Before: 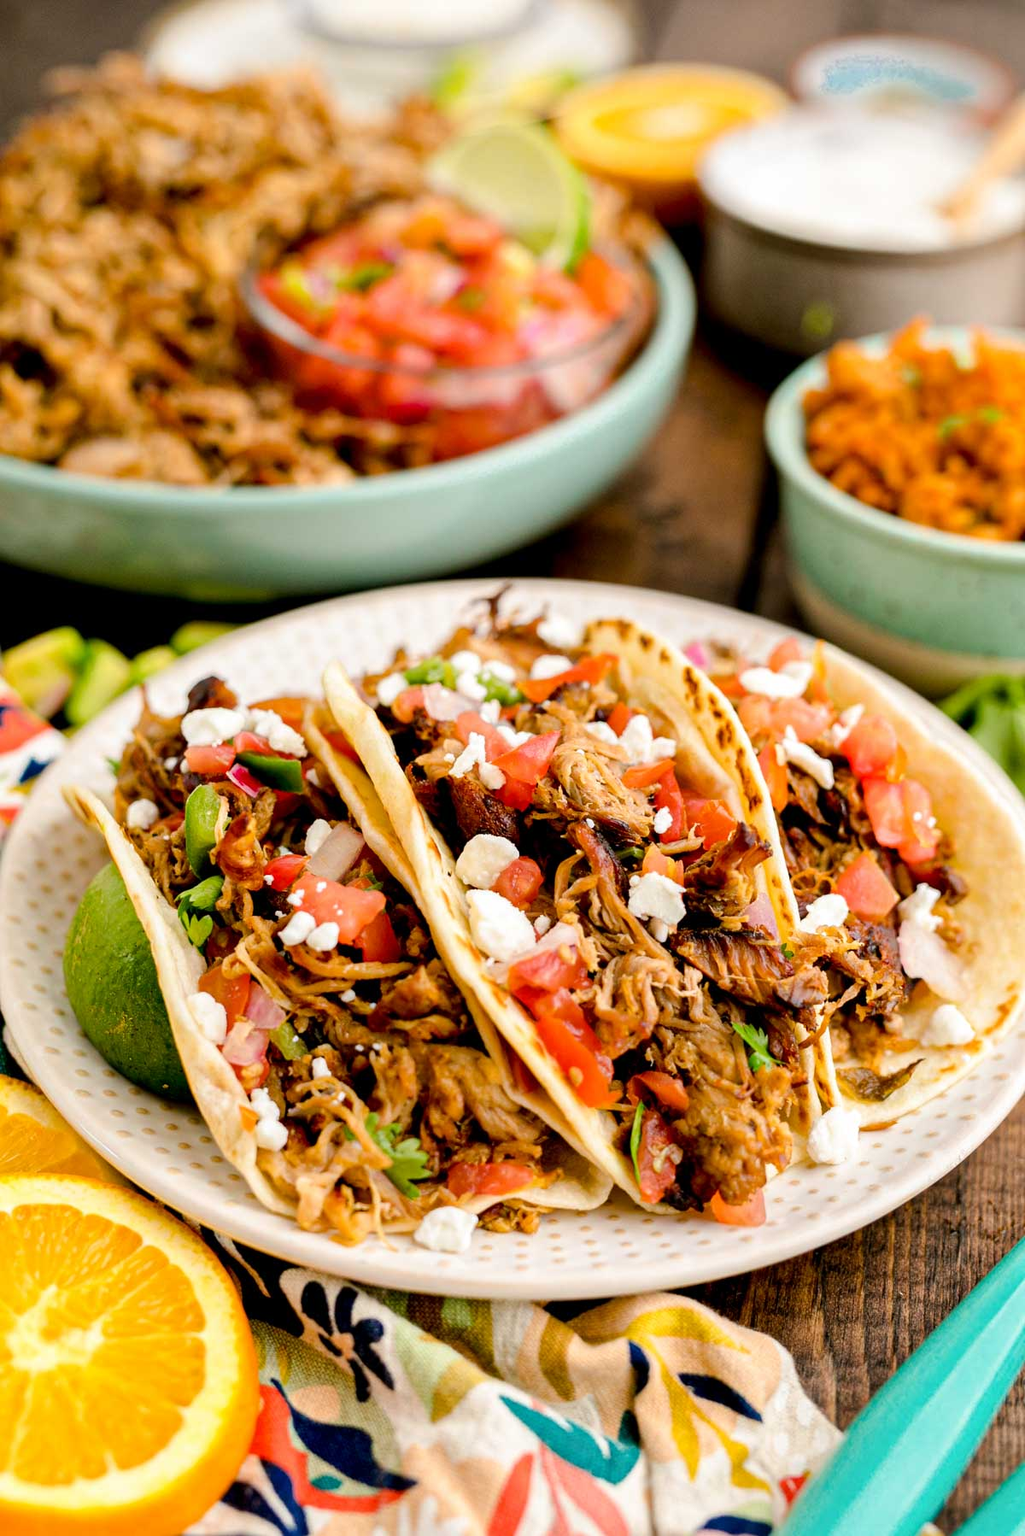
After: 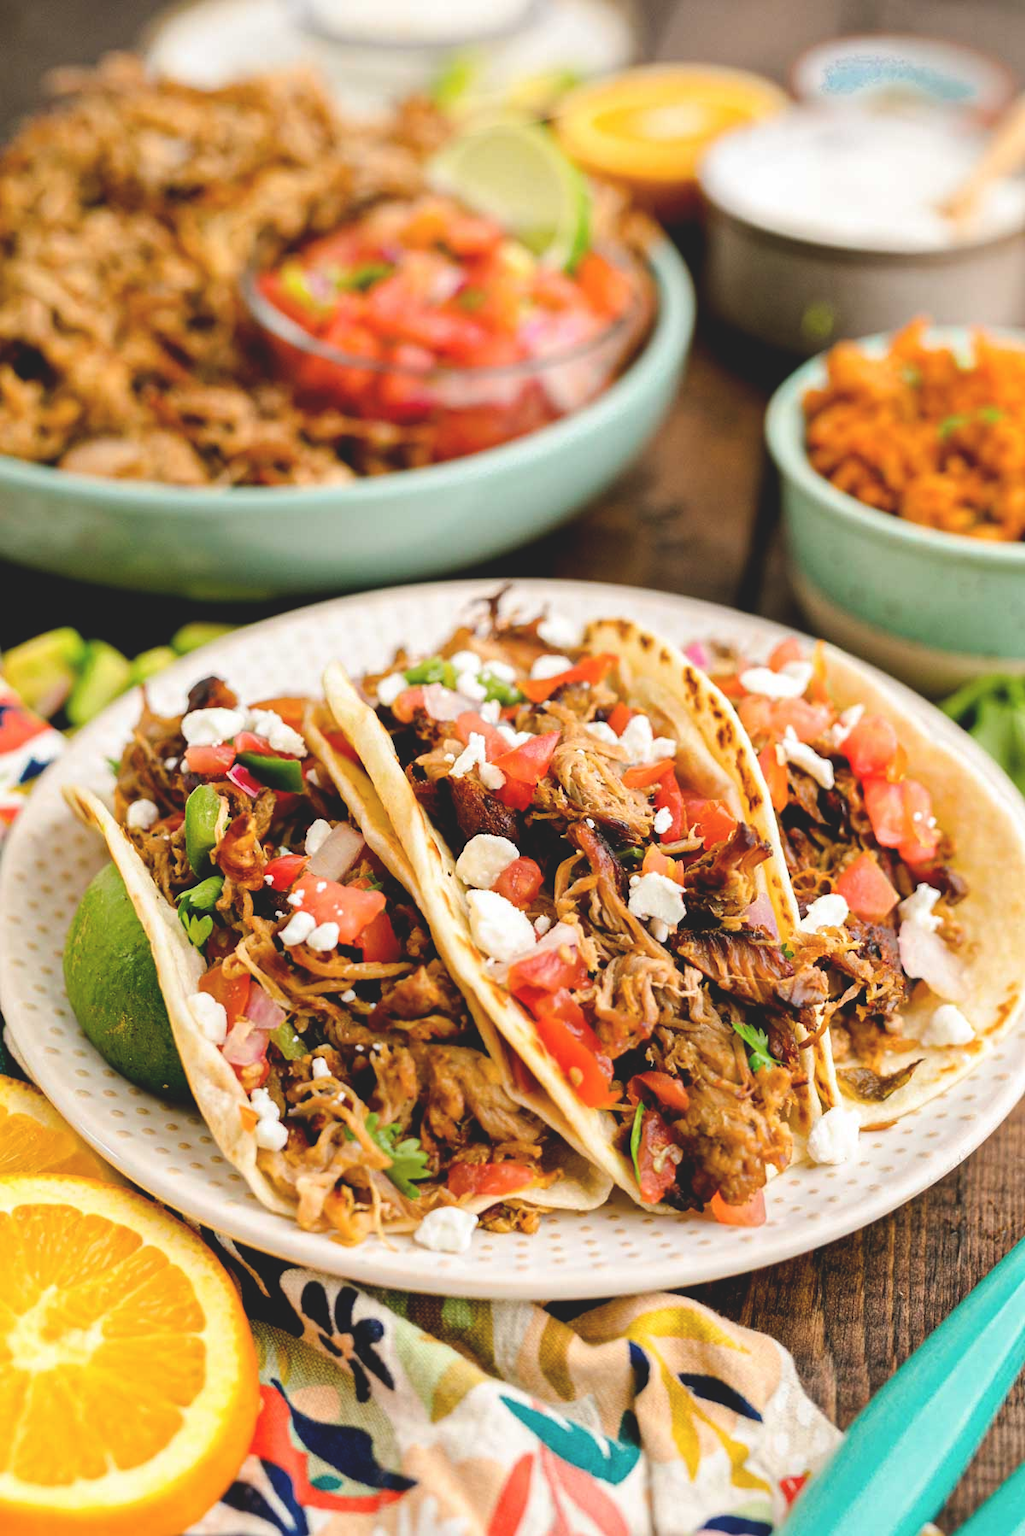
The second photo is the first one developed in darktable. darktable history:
exposure: black level correction -0.015, compensate highlight preservation false
